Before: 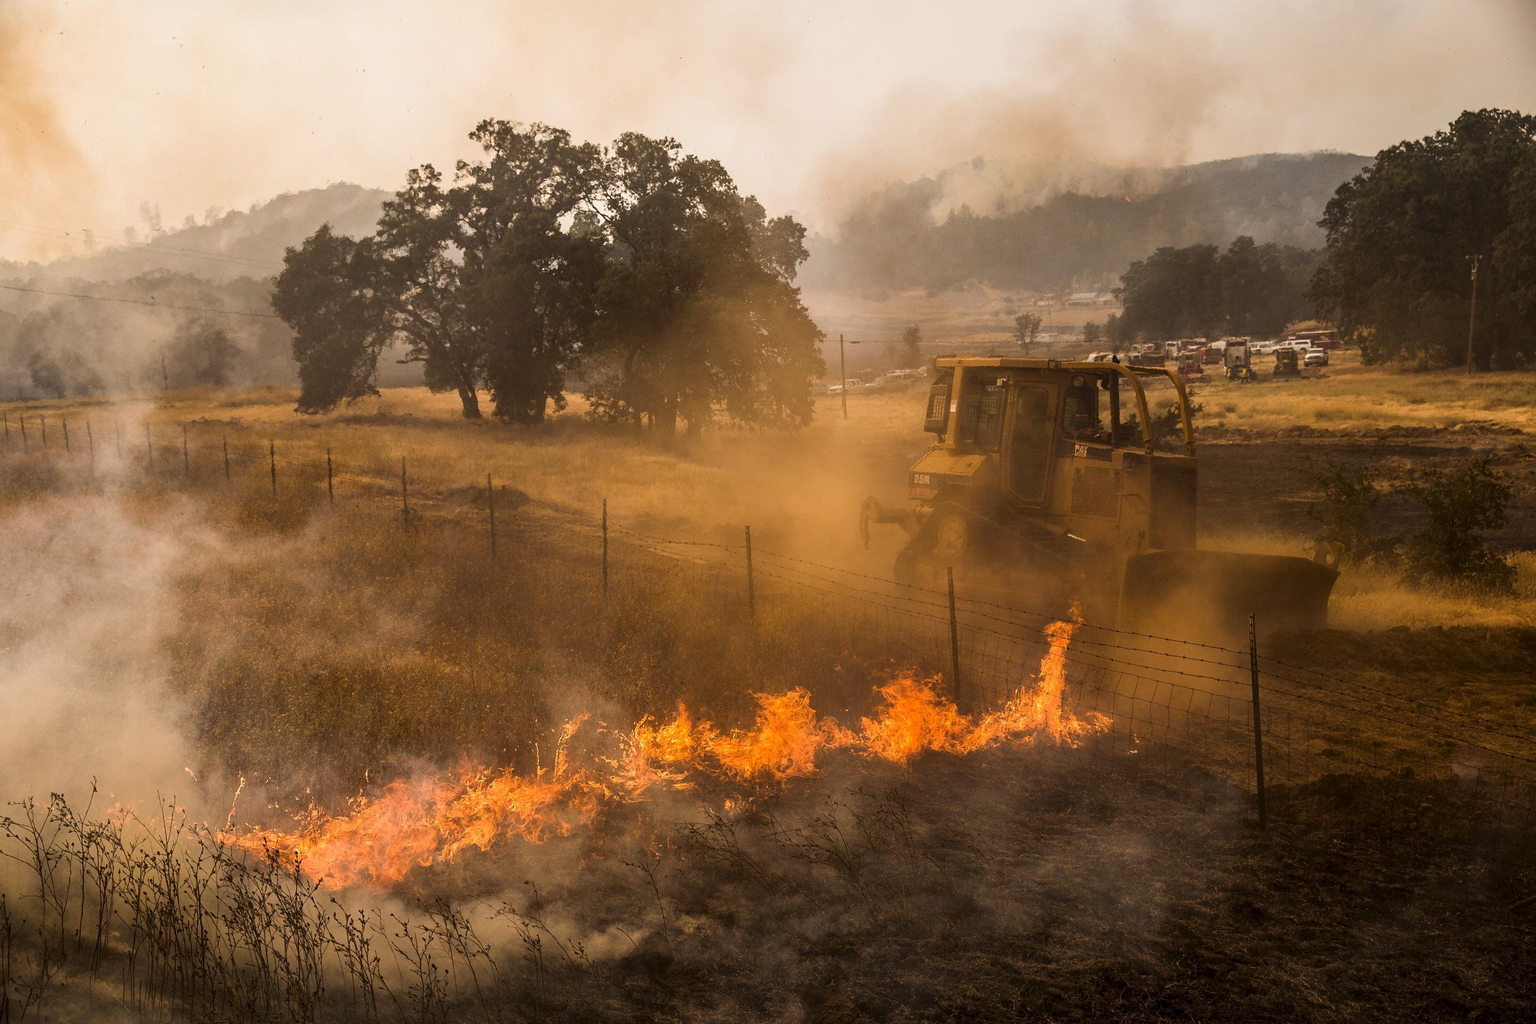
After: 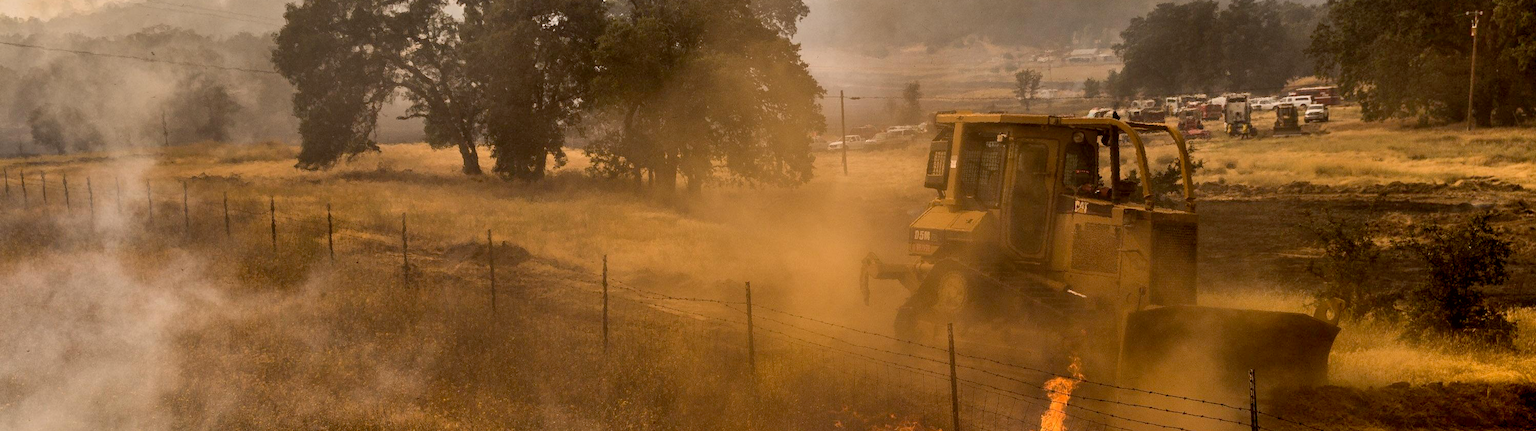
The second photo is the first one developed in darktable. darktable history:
exposure: black level correction 0.009, compensate highlight preservation false
shadows and highlights: highlights color adjustment 39.35%, low approximation 0.01, soften with gaussian
crop and rotate: top 23.885%, bottom 33.971%
